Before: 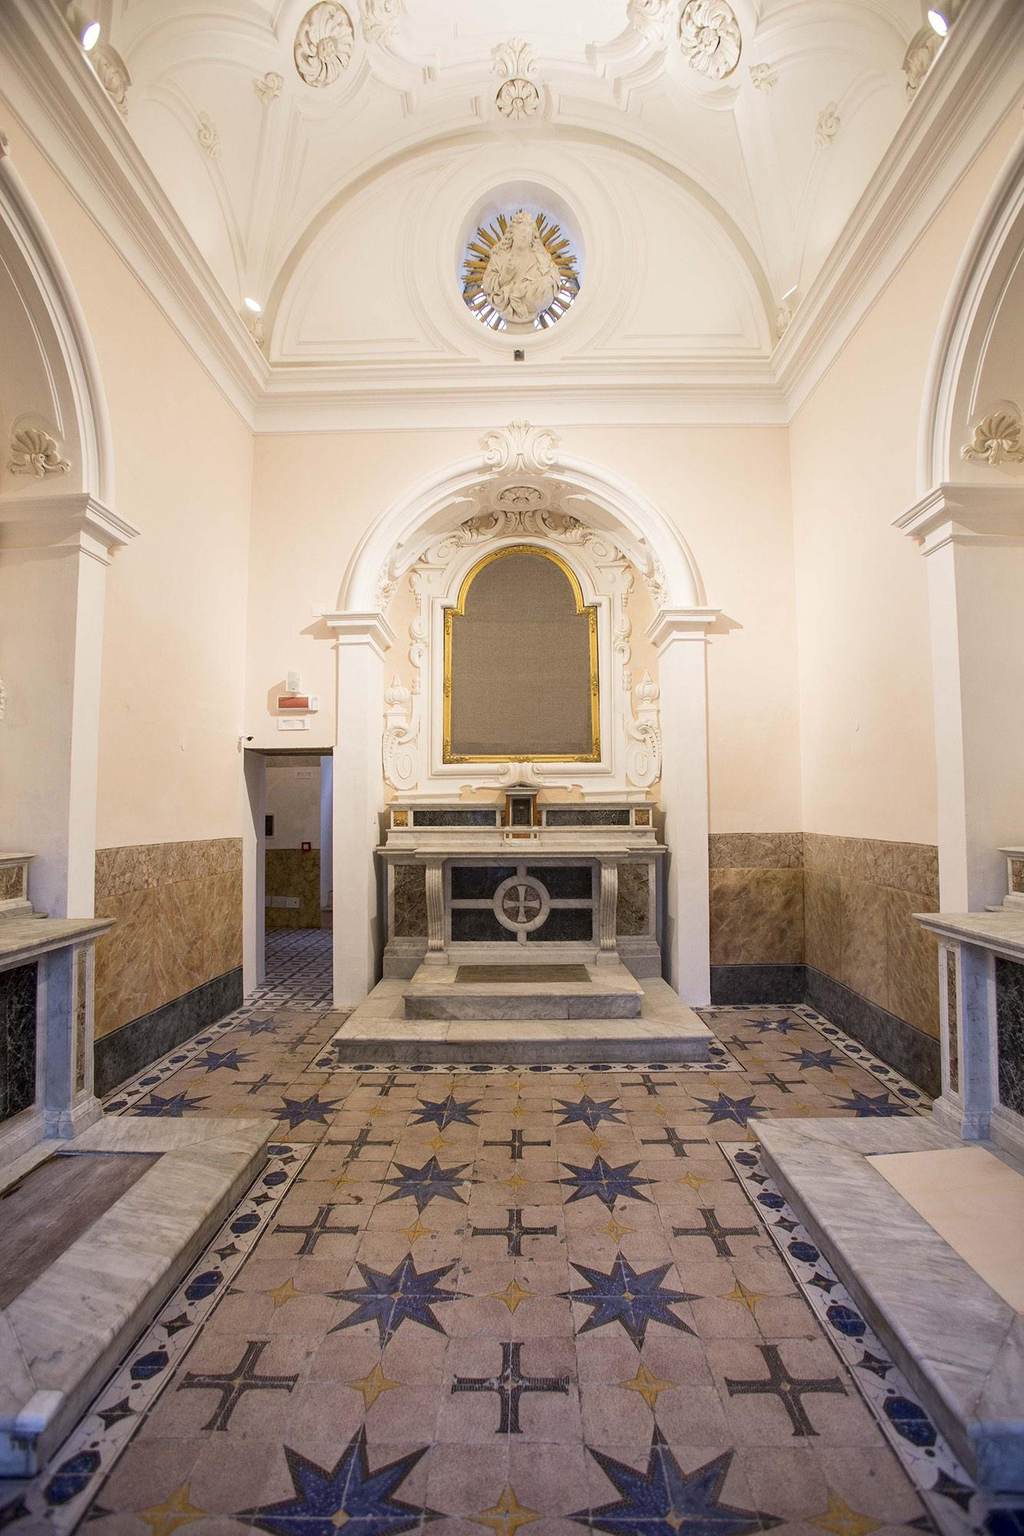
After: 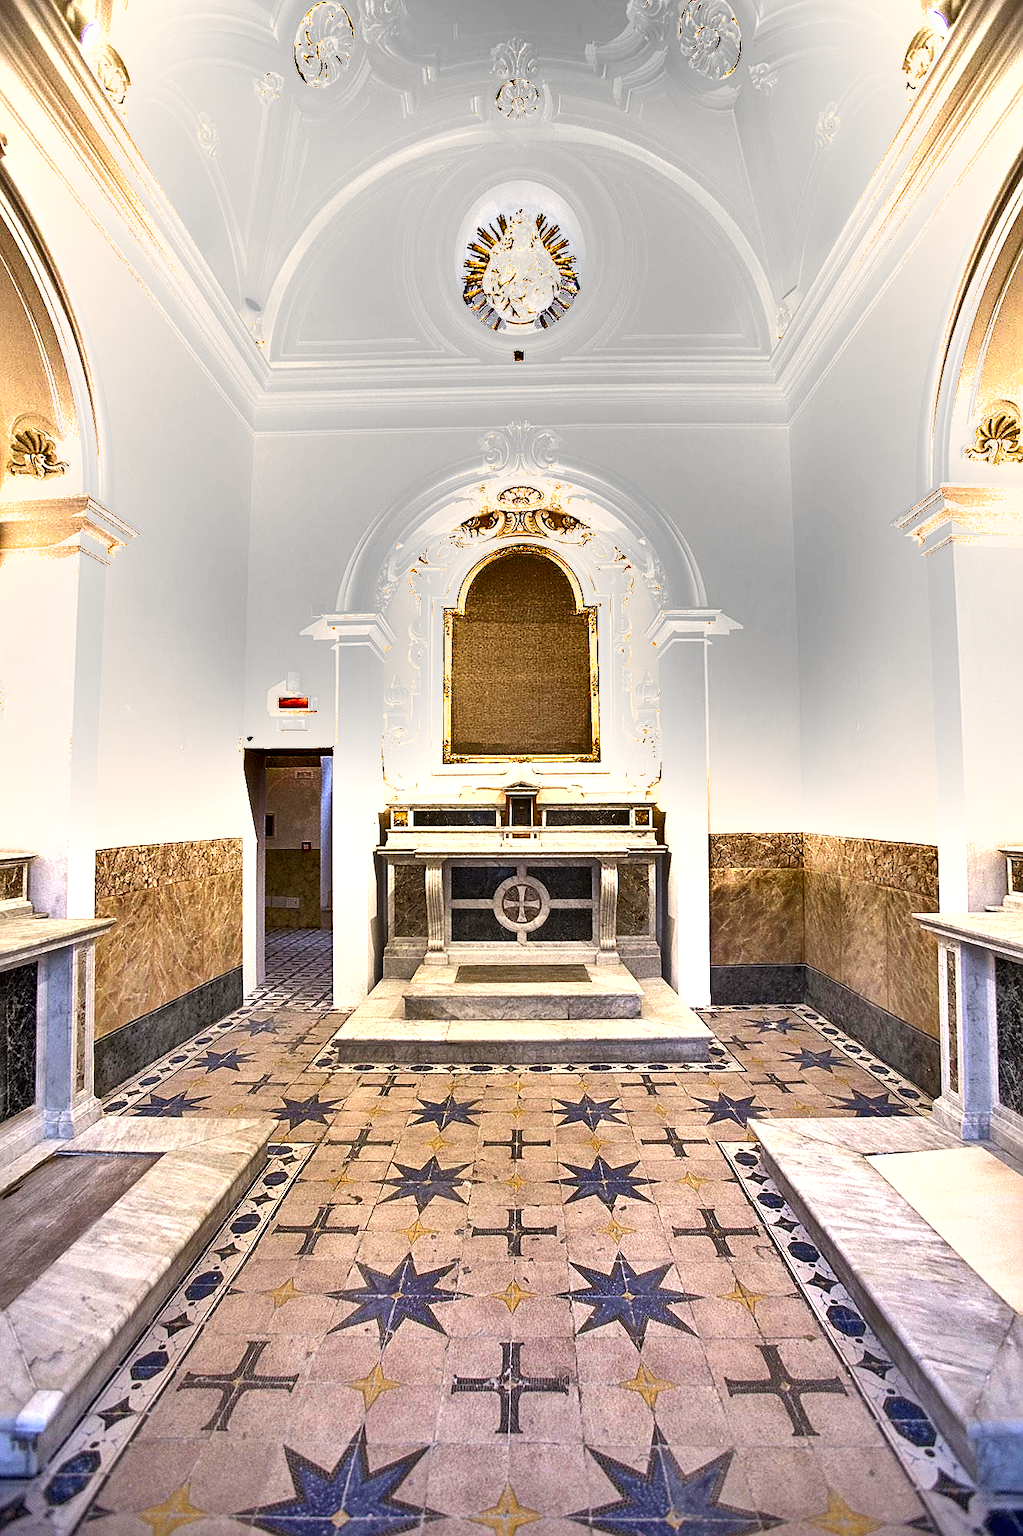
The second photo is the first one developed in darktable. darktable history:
sharpen: on, module defaults
tone equalizer: -8 EV -0.773 EV, -7 EV -0.673 EV, -6 EV -0.604 EV, -5 EV -0.398 EV, -3 EV 0.373 EV, -2 EV 0.6 EV, -1 EV 0.698 EV, +0 EV 0.737 EV
exposure: black level correction 0, exposure 0.696 EV, compensate highlight preservation false
shadows and highlights: shadows 74.97, highlights -60.64, soften with gaussian
